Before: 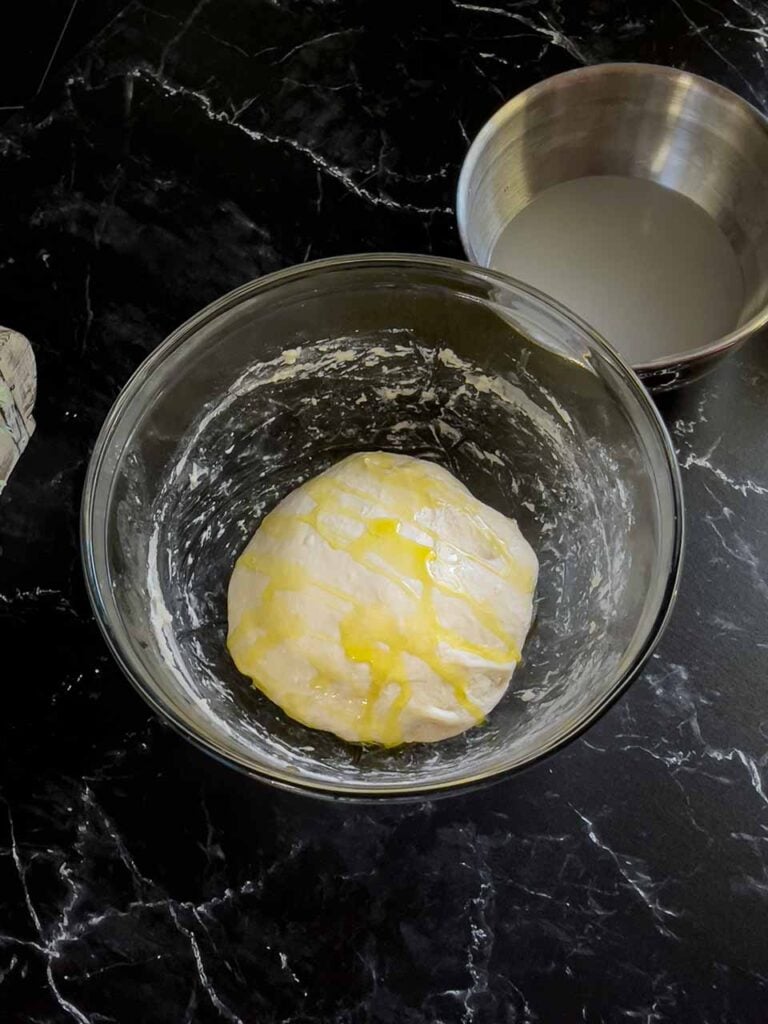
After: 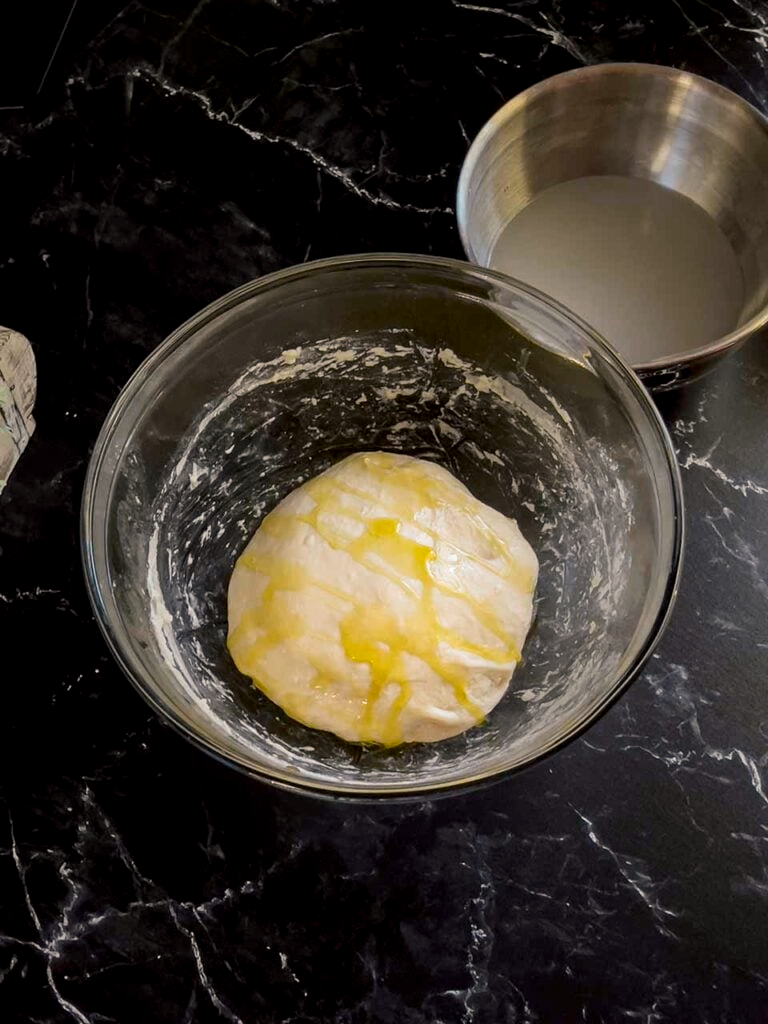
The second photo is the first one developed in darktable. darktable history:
tone curve: curves: ch0 [(0, 0) (0.003, 0.003) (0.011, 0.012) (0.025, 0.026) (0.044, 0.046) (0.069, 0.072) (0.1, 0.104) (0.136, 0.141) (0.177, 0.184) (0.224, 0.233) (0.277, 0.288) (0.335, 0.348) (0.399, 0.414) (0.468, 0.486) (0.543, 0.564) (0.623, 0.647) (0.709, 0.736) (0.801, 0.831) (0.898, 0.921) (1, 1)], preserve colors none
color look up table: target L [64.31, 46.96, 34.07, 100, 62.65, 61.34, 54.93, 48.8, 39.77, 29.75, 53.42, 52.49, 39.1, 26.9, 29.63, 85.69, 76.45, 64.19, 64.86, 49.66, 46.9, 45.71, 28.33, 11.95, 0 ×25], target a [-16.71, -35.04, -11.64, -0.001, 16.62, 18.73, 33.03, 44.59, 48.65, 12.92, 2.689, 39.78, 0.86, 22.07, 12.13, 0.237, -0.361, -24.98, -0.523, -17.66, -0.279, -6.344, -1.031, 0.073, 0 ×25], target b [46.49, 22, 18.94, 0.006, 64.94, 17.04, 58.05, 29.55, 42.63, 15.38, -22.2, 1.524, -47.07, -16.71, -55.23, 2.375, 1.705, -9.607, 0.207, -33.05, -1.957, -27.21, -3.222, -2.22, 0 ×25], num patches 24
